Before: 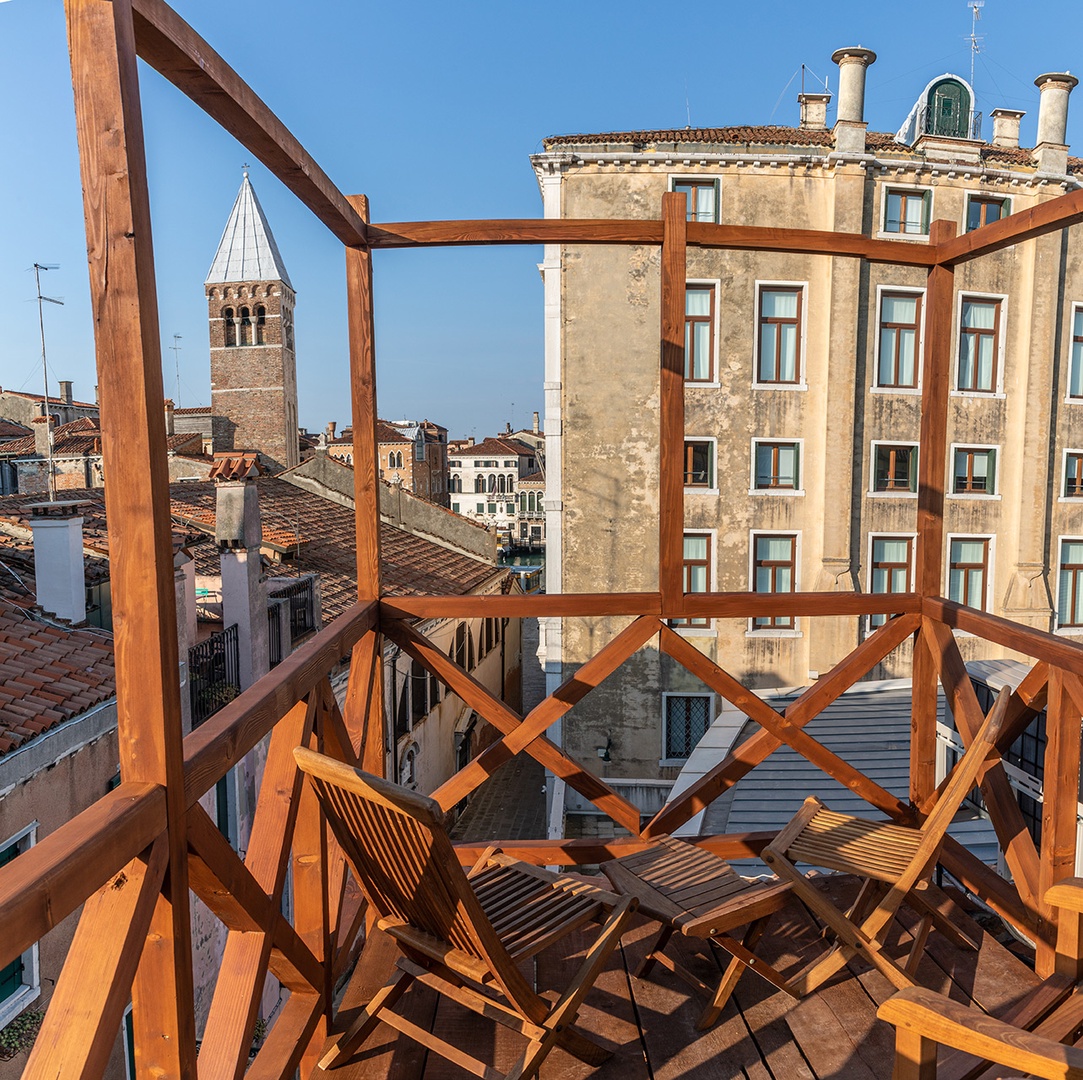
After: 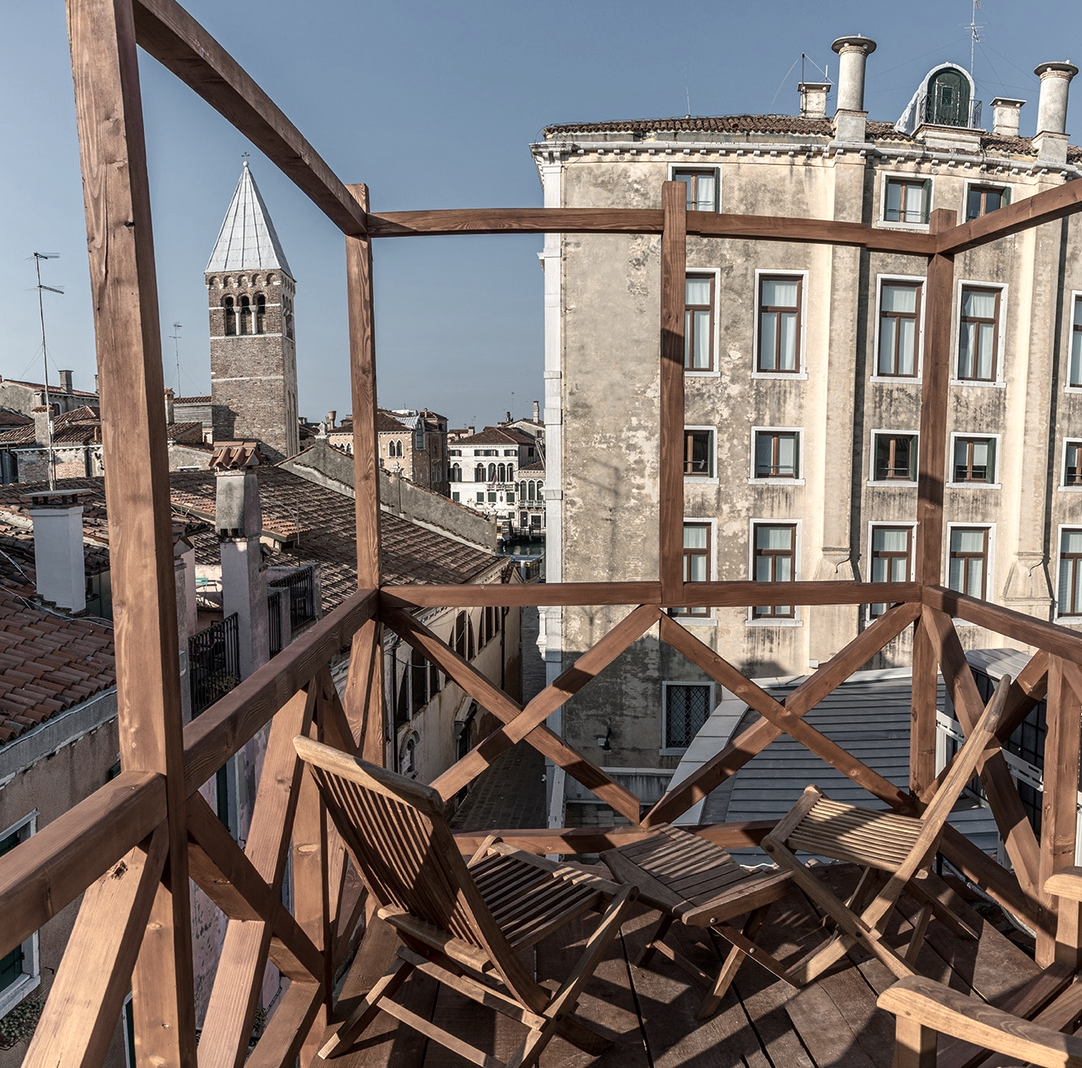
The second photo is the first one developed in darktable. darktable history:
contrast brightness saturation: brightness -0.09
crop: top 1.049%, right 0.001%
color zones: curves: ch0 [(0, 0.6) (0.129, 0.585) (0.193, 0.596) (0.429, 0.5) (0.571, 0.5) (0.714, 0.5) (0.857, 0.5) (1, 0.6)]; ch1 [(0, 0.453) (0.112, 0.245) (0.213, 0.252) (0.429, 0.233) (0.571, 0.231) (0.683, 0.242) (0.857, 0.296) (1, 0.453)]
